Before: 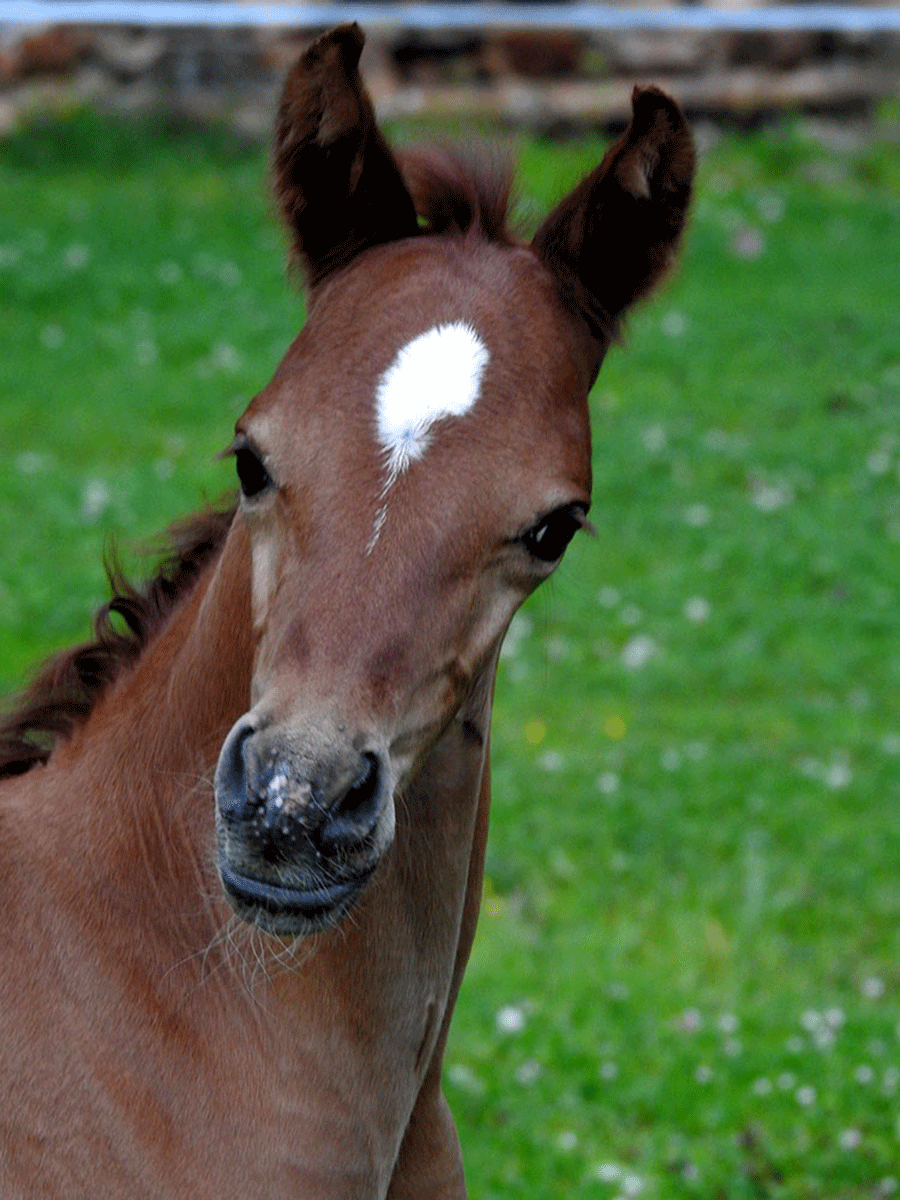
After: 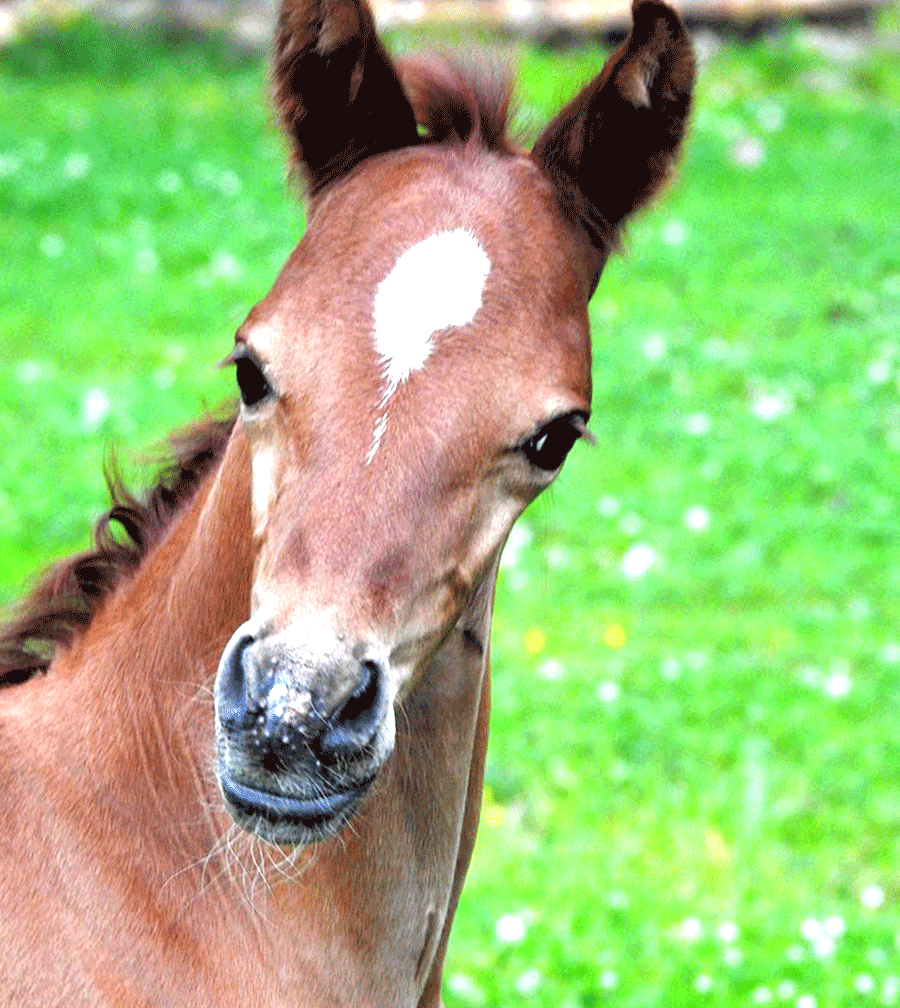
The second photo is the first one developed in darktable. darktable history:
crop: top 7.625%, bottom 8.027%
exposure: black level correction 0, exposure 2.088 EV, compensate exposure bias true, compensate highlight preservation false
